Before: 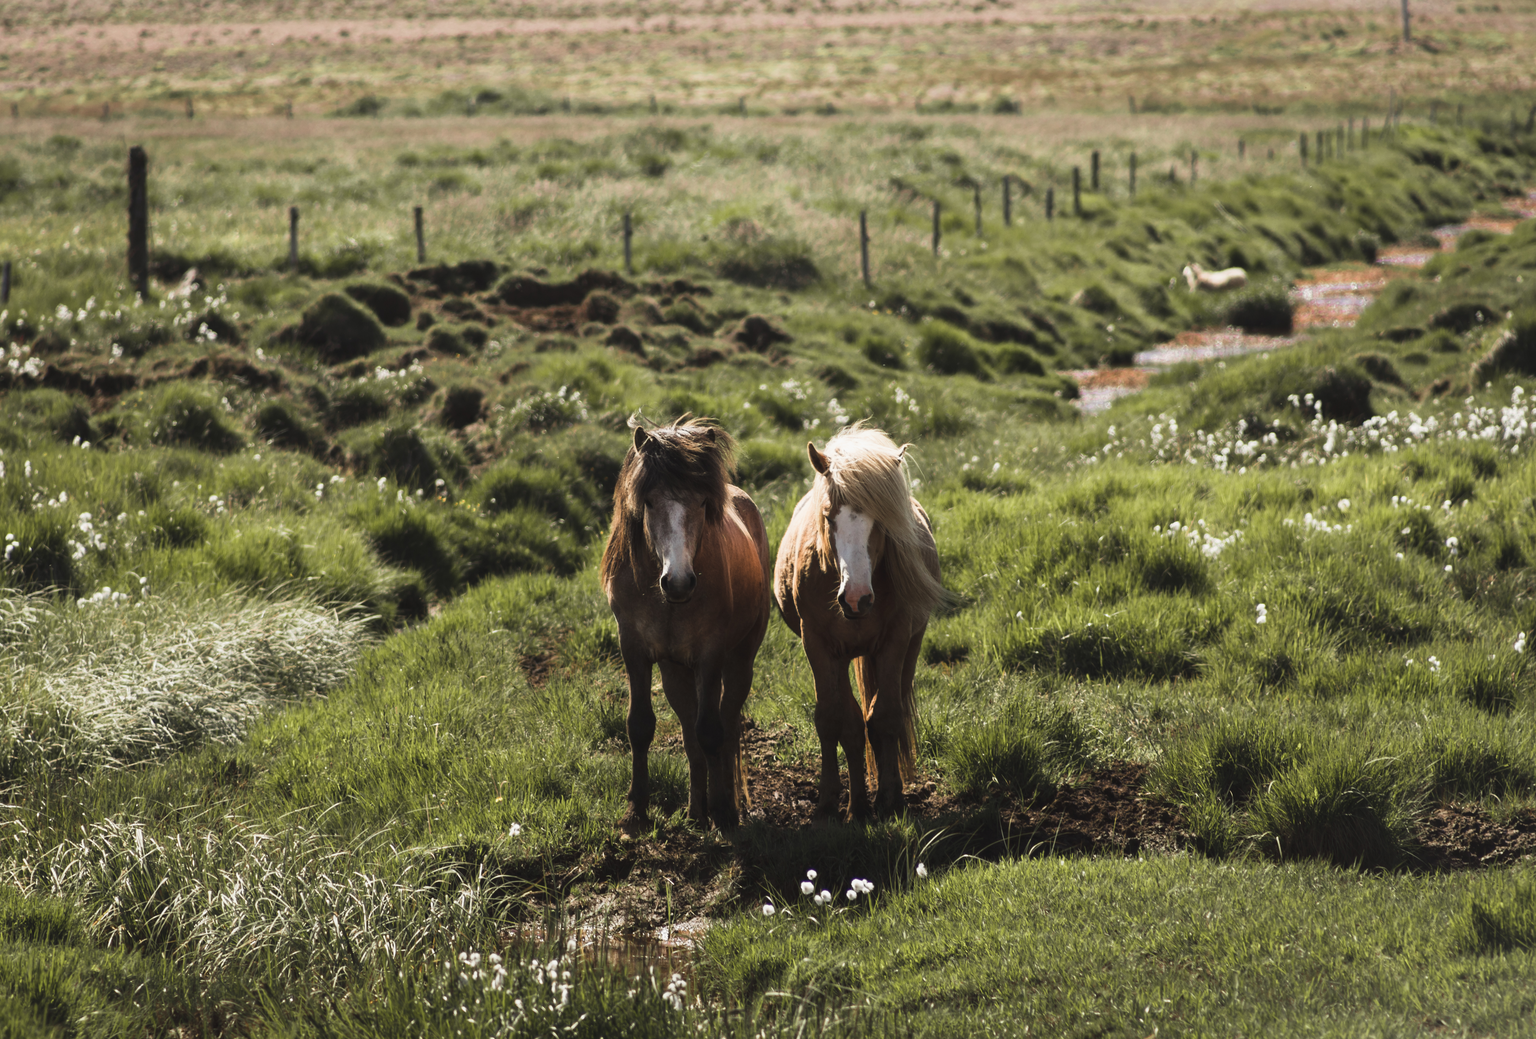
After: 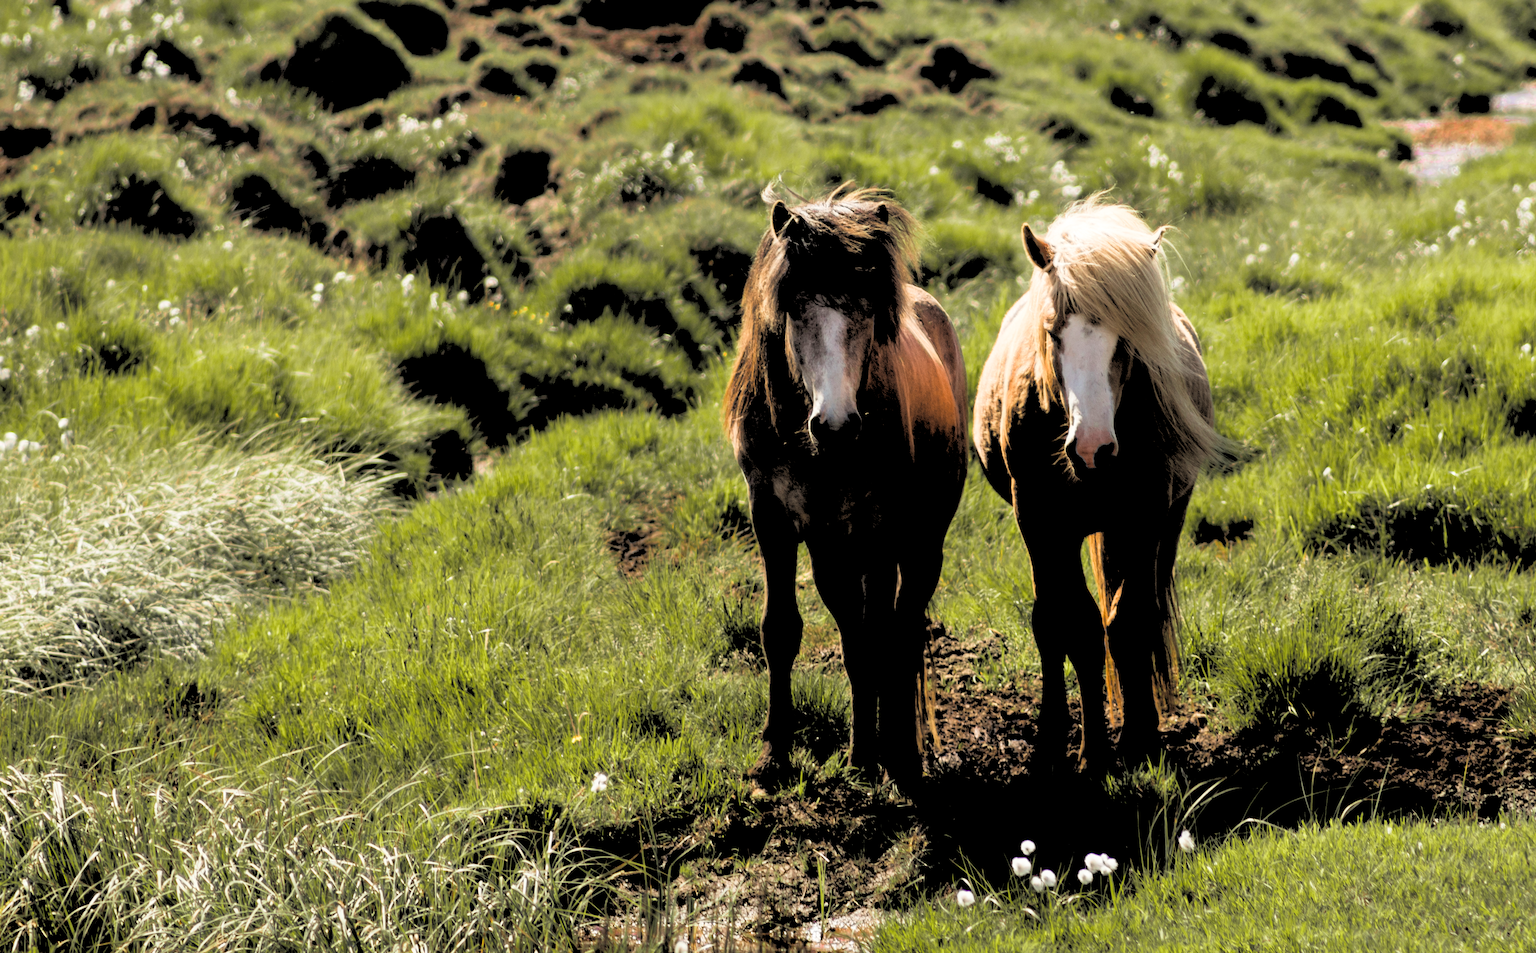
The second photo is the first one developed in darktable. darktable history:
crop: left 6.488%, top 27.668%, right 24.183%, bottom 8.656%
color balance rgb: linear chroma grading › global chroma 10%, perceptual saturation grading › global saturation 5%, perceptual brilliance grading › global brilliance 4%, global vibrance 7%, saturation formula JzAzBz (2021)
rgb levels: levels [[0.027, 0.429, 0.996], [0, 0.5, 1], [0, 0.5, 1]]
